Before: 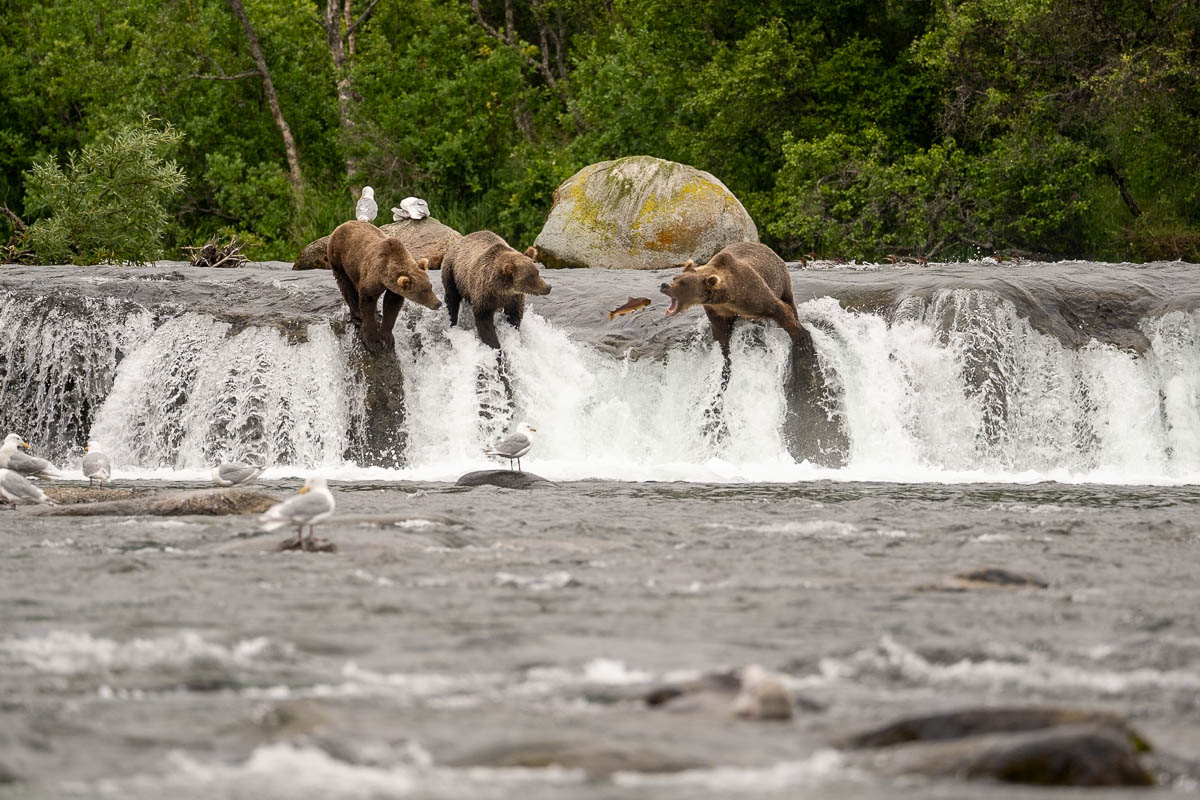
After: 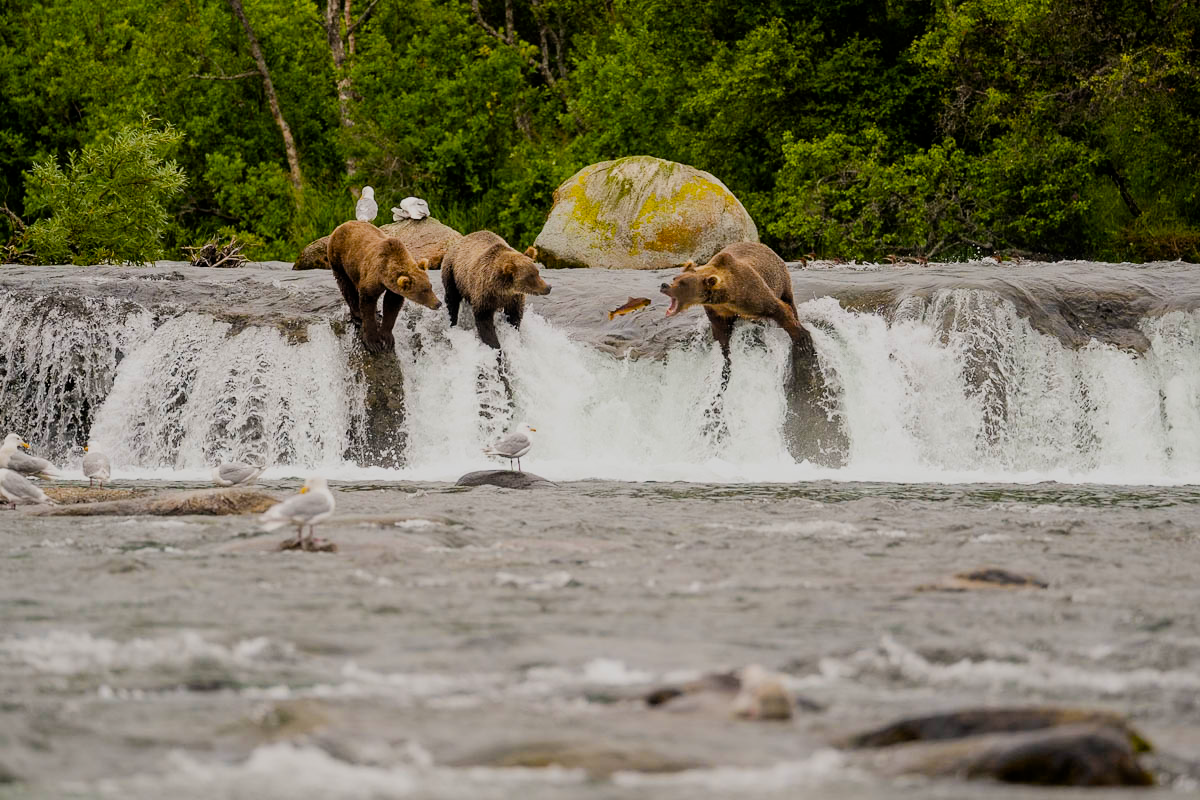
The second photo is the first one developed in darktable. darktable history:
color balance rgb: linear chroma grading › global chroma 15%, perceptual saturation grading › global saturation 30%
filmic rgb: black relative exposure -7.65 EV, white relative exposure 4.56 EV, hardness 3.61
